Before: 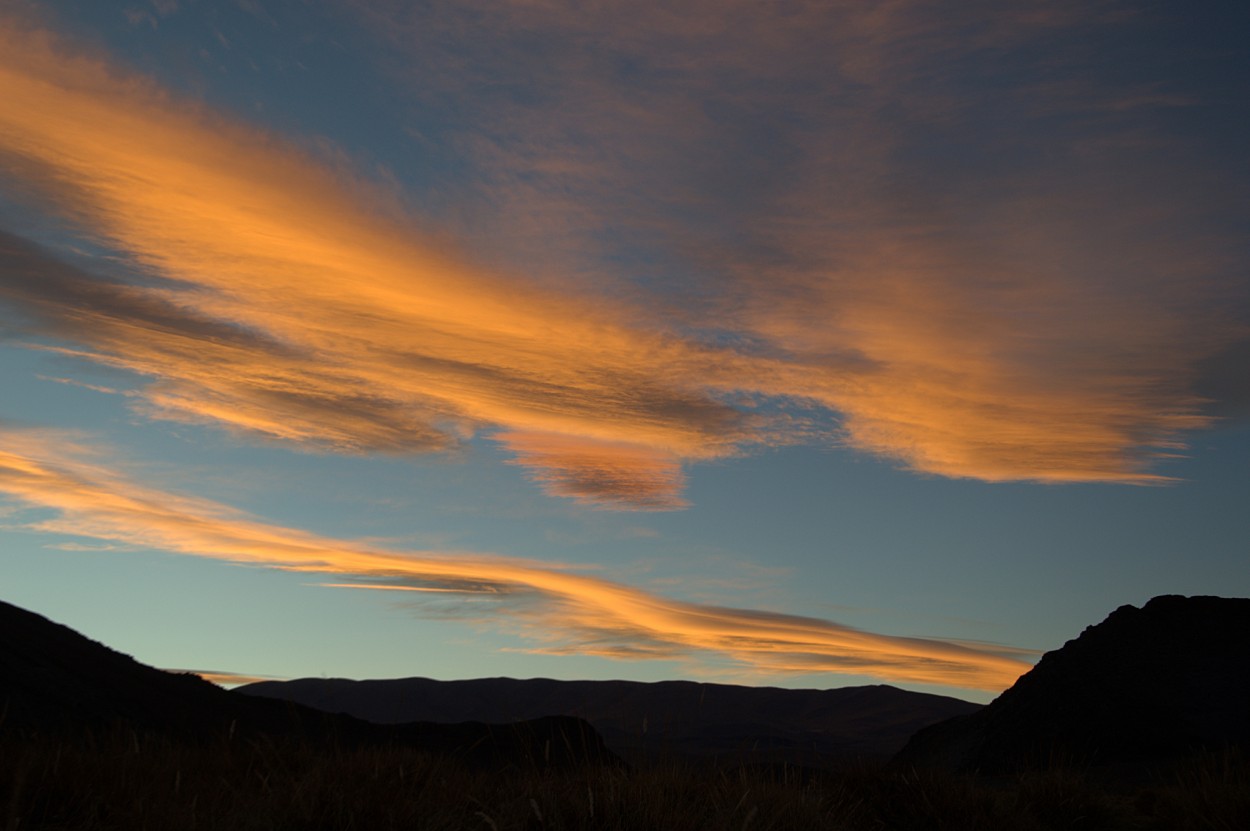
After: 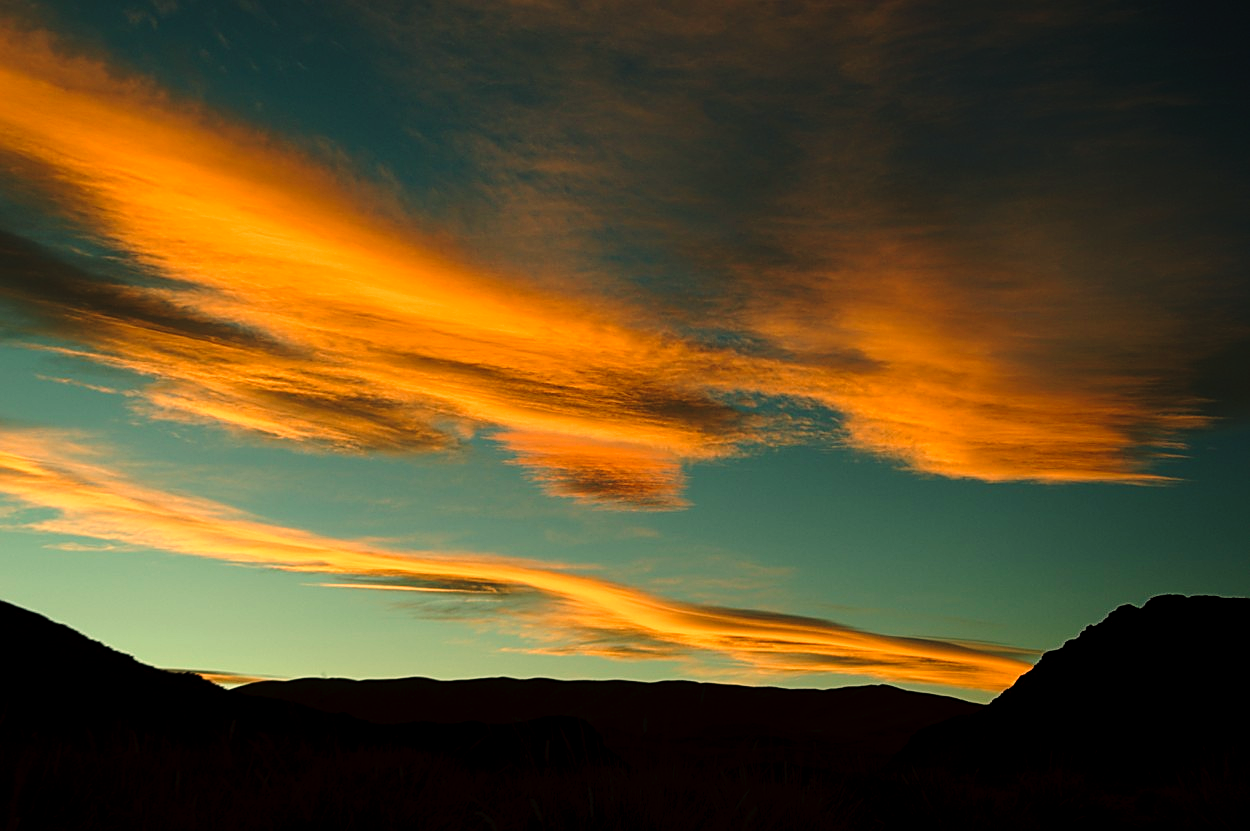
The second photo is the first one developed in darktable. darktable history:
sharpen: on, module defaults
tone curve: curves: ch0 [(0, 0) (0.003, 0.015) (0.011, 0.019) (0.025, 0.026) (0.044, 0.041) (0.069, 0.057) (0.1, 0.085) (0.136, 0.116) (0.177, 0.158) (0.224, 0.215) (0.277, 0.286) (0.335, 0.367) (0.399, 0.452) (0.468, 0.534) (0.543, 0.612) (0.623, 0.698) (0.709, 0.775) (0.801, 0.858) (0.898, 0.928) (1, 1)], preserve colors none
color balance: mode lift, gamma, gain (sRGB), lift [1.014, 0.966, 0.918, 0.87], gamma [0.86, 0.734, 0.918, 0.976], gain [1.063, 1.13, 1.063, 0.86]
